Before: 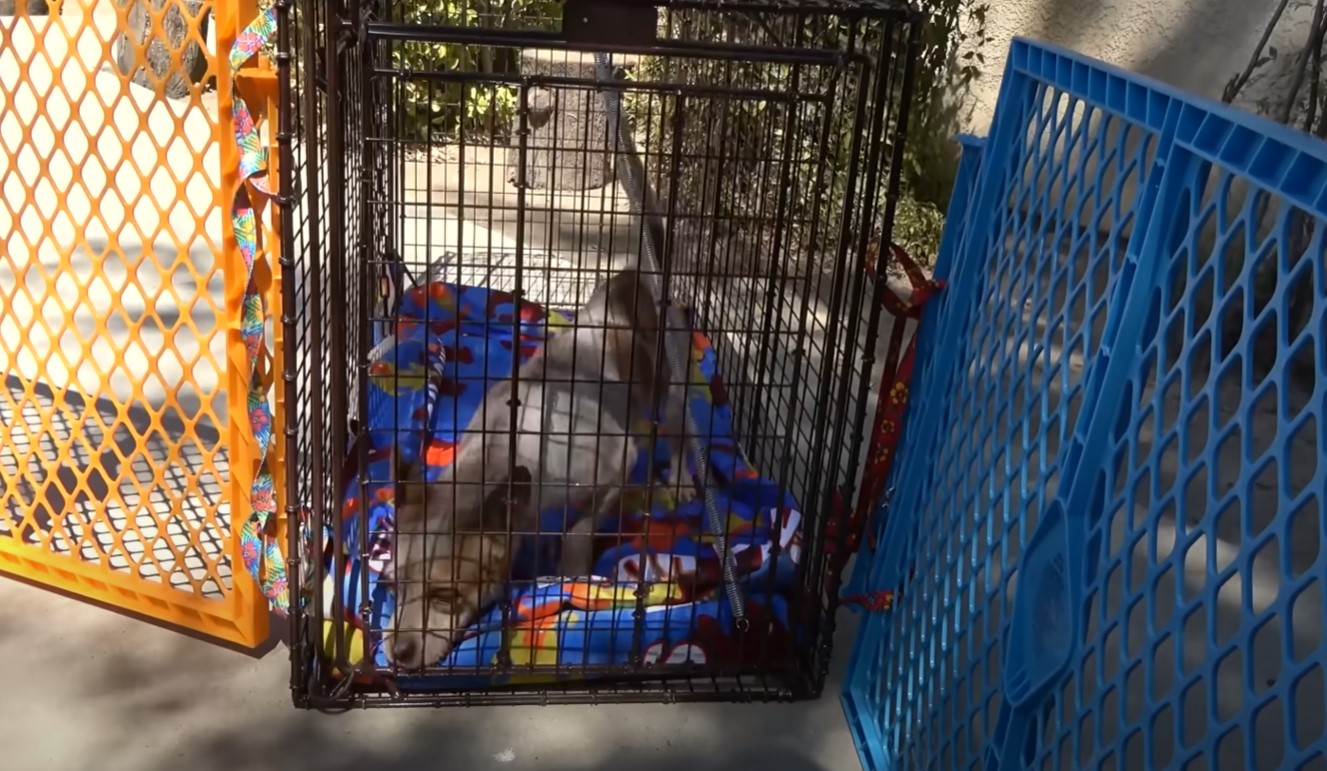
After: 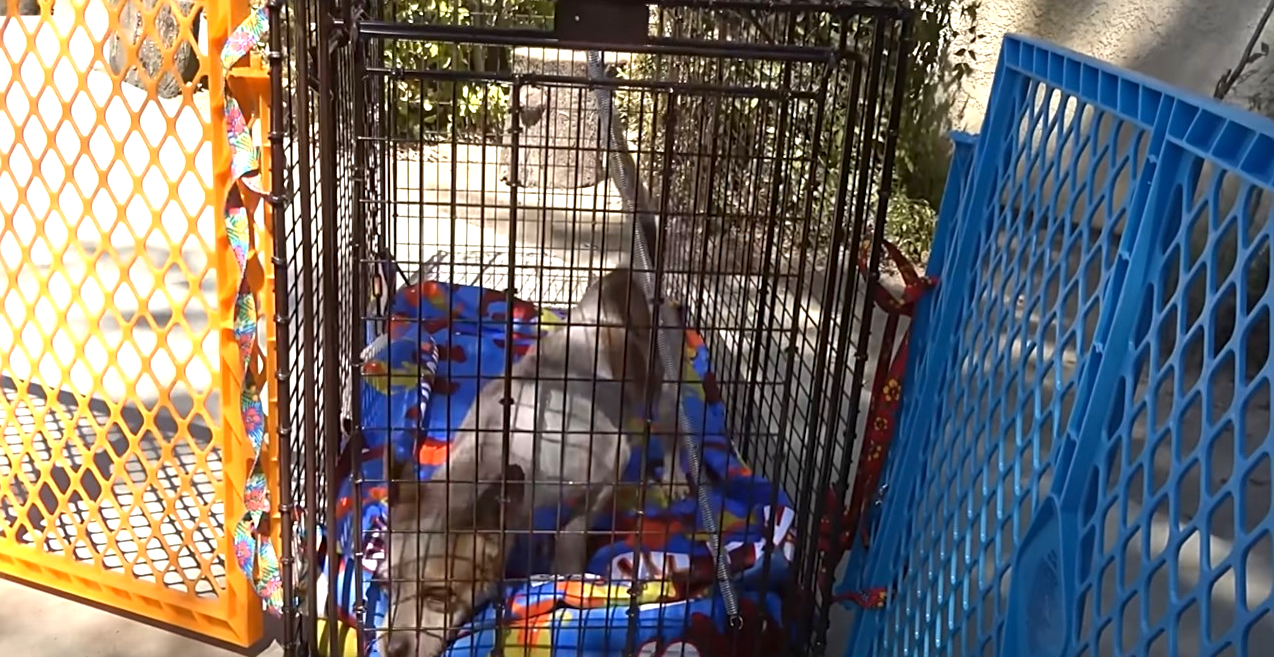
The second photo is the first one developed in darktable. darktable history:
exposure: exposure 0.648 EV, compensate highlight preservation false
crop and rotate: angle 0.2°, left 0.275%, right 3.127%, bottom 14.18%
sharpen: on, module defaults
